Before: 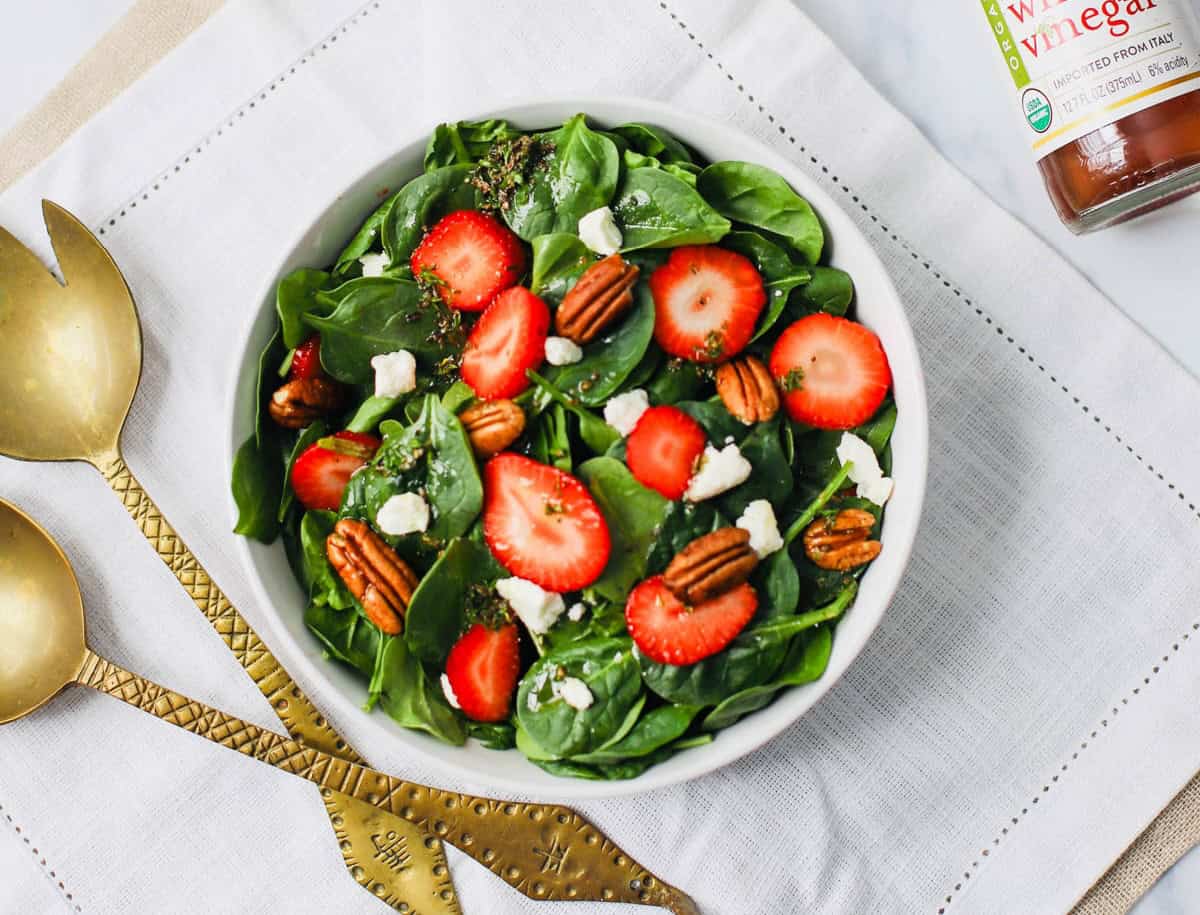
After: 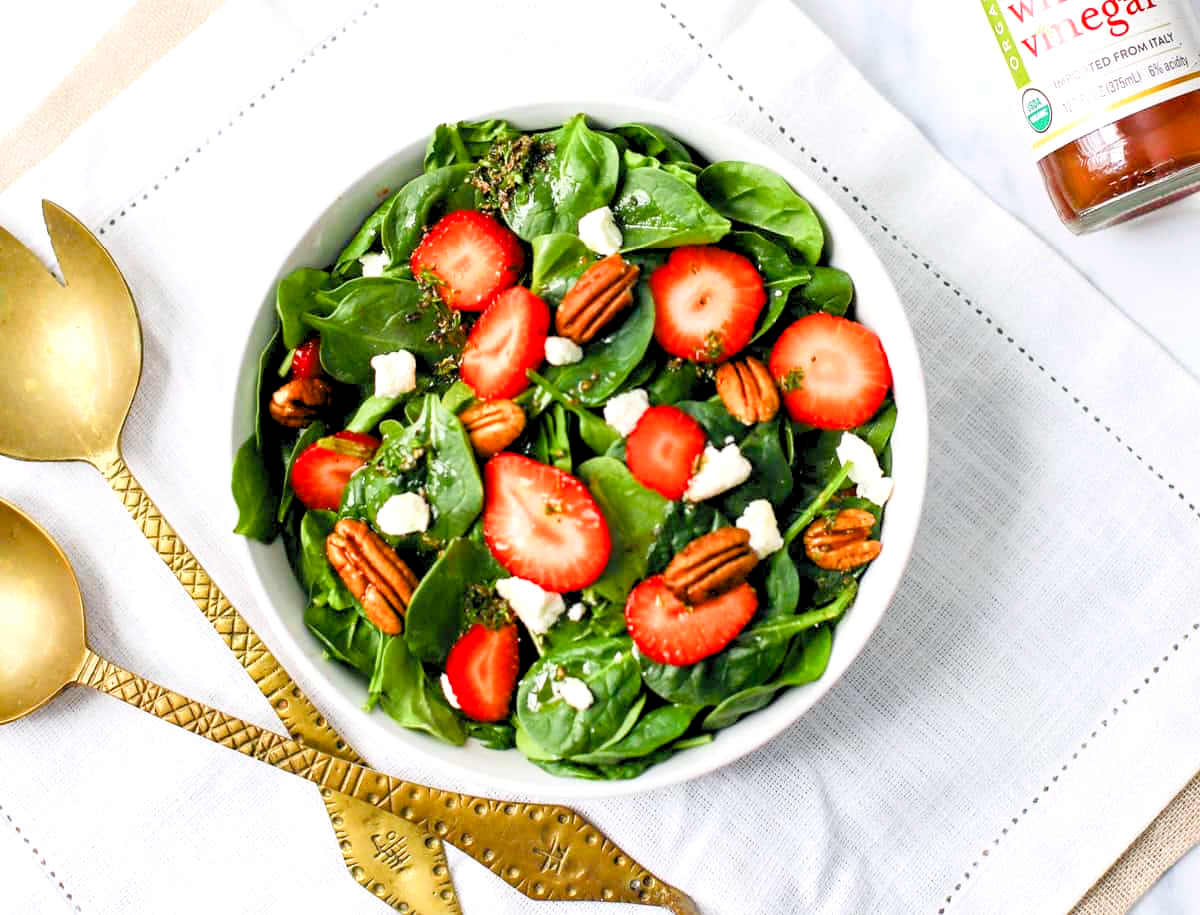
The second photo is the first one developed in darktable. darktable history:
rgb levels: levels [[0.013, 0.434, 0.89], [0, 0.5, 1], [0, 0.5, 1]]
color balance rgb: shadows lift › chroma 1%, shadows lift › hue 113°, highlights gain › chroma 0.2%, highlights gain › hue 333°, perceptual saturation grading › global saturation 20%, perceptual saturation grading › highlights -25%, perceptual saturation grading › shadows 25%, contrast -10%
exposure: exposure 0.493 EV, compensate highlight preservation false
